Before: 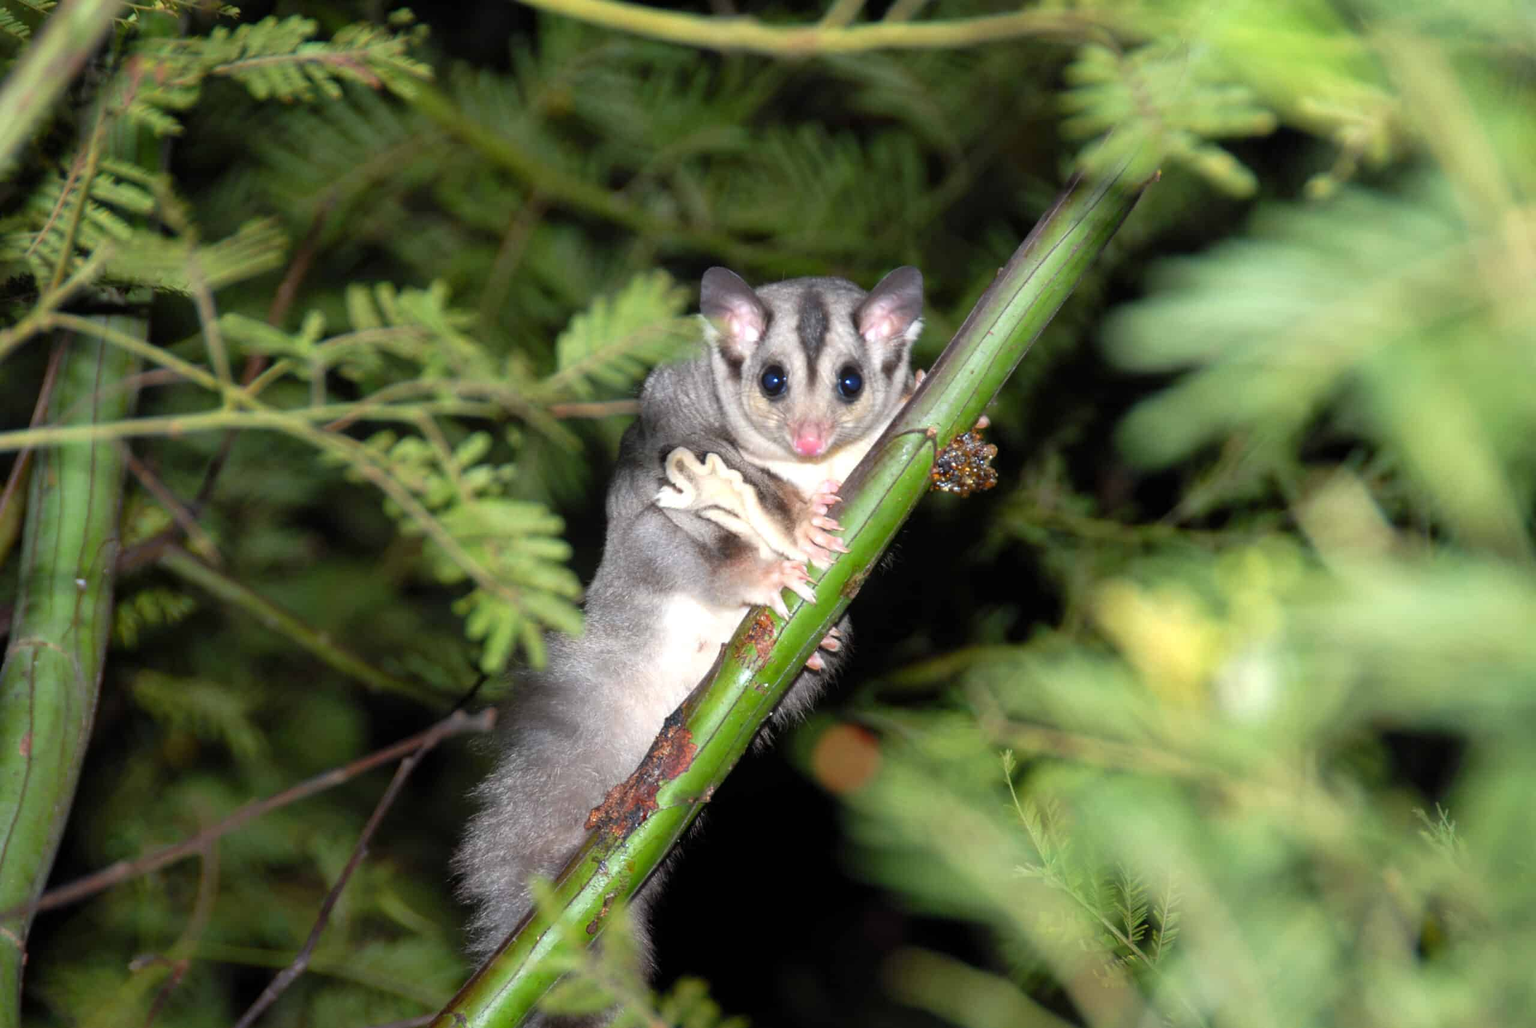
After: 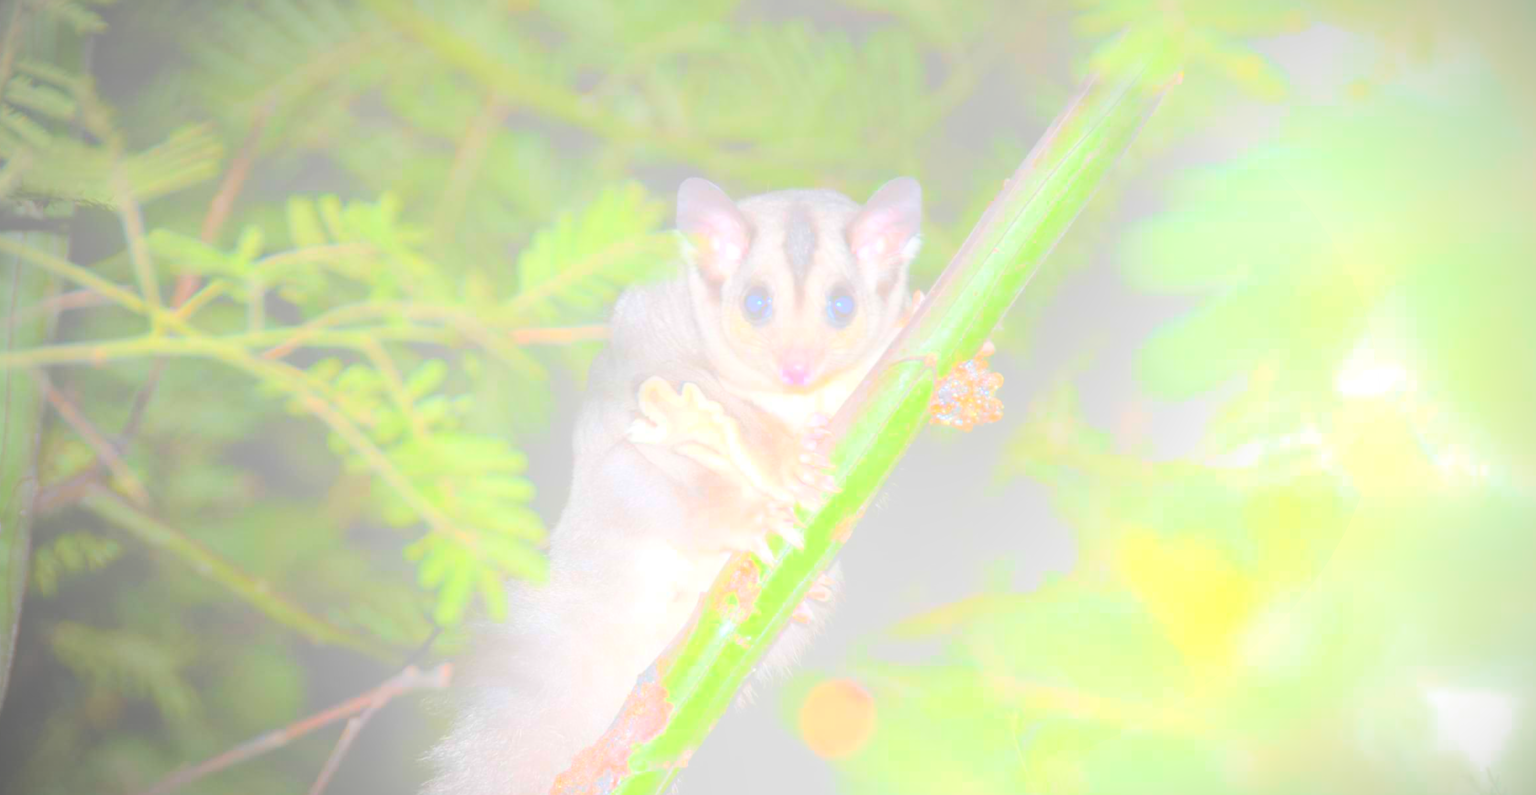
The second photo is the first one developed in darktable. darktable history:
bloom: size 85%, threshold 5%, strength 85%
contrast brightness saturation: contrast 0.03, brightness 0.06, saturation 0.13
crop: left 5.596%, top 10.314%, right 3.534%, bottom 19.395%
tone equalizer: on, module defaults
vignetting: fall-off start 79.43%, saturation -0.649, width/height ratio 1.327, unbound false
